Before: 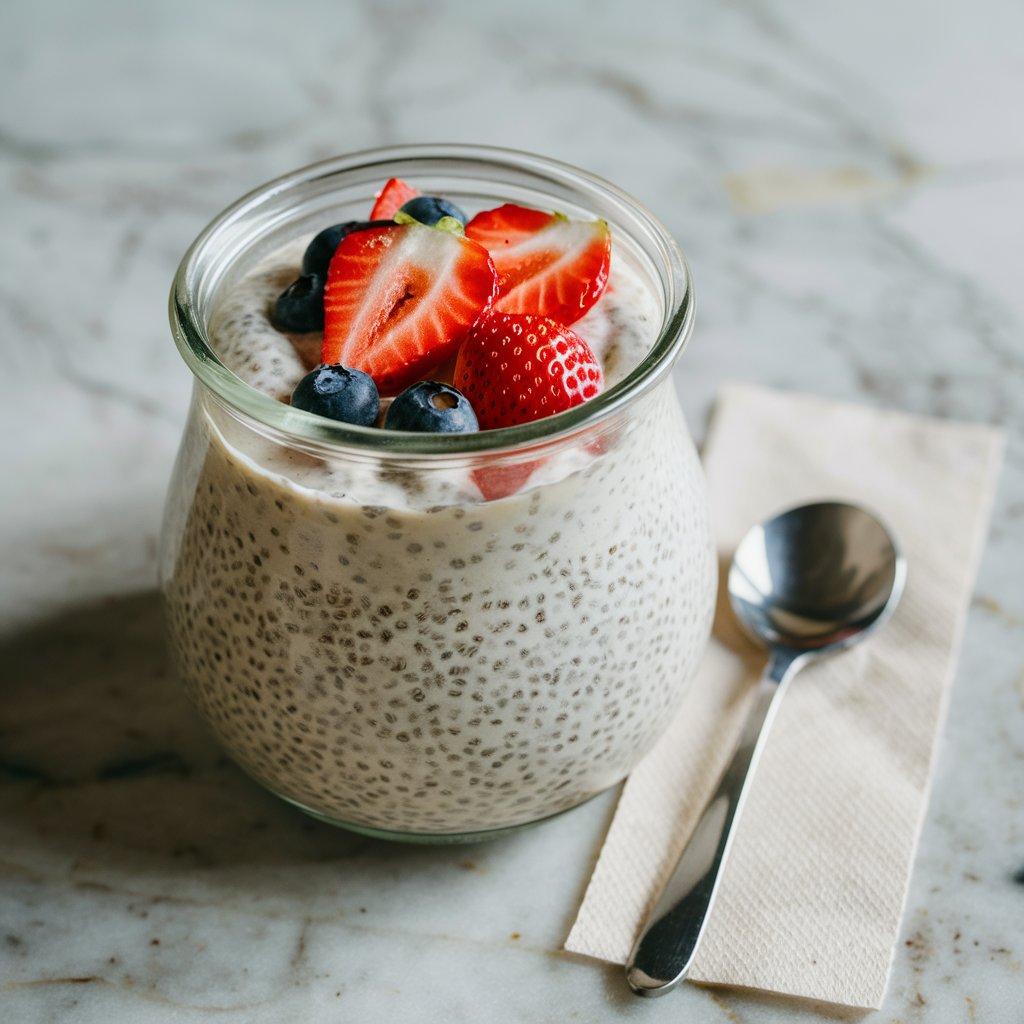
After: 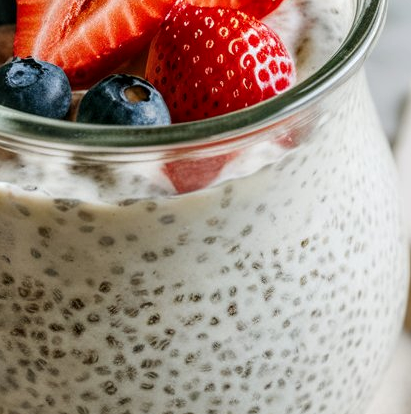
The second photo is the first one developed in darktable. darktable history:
local contrast: on, module defaults
exposure: black level correction 0, compensate highlight preservation false
crop: left 30.087%, top 29.989%, right 29.758%, bottom 29.484%
